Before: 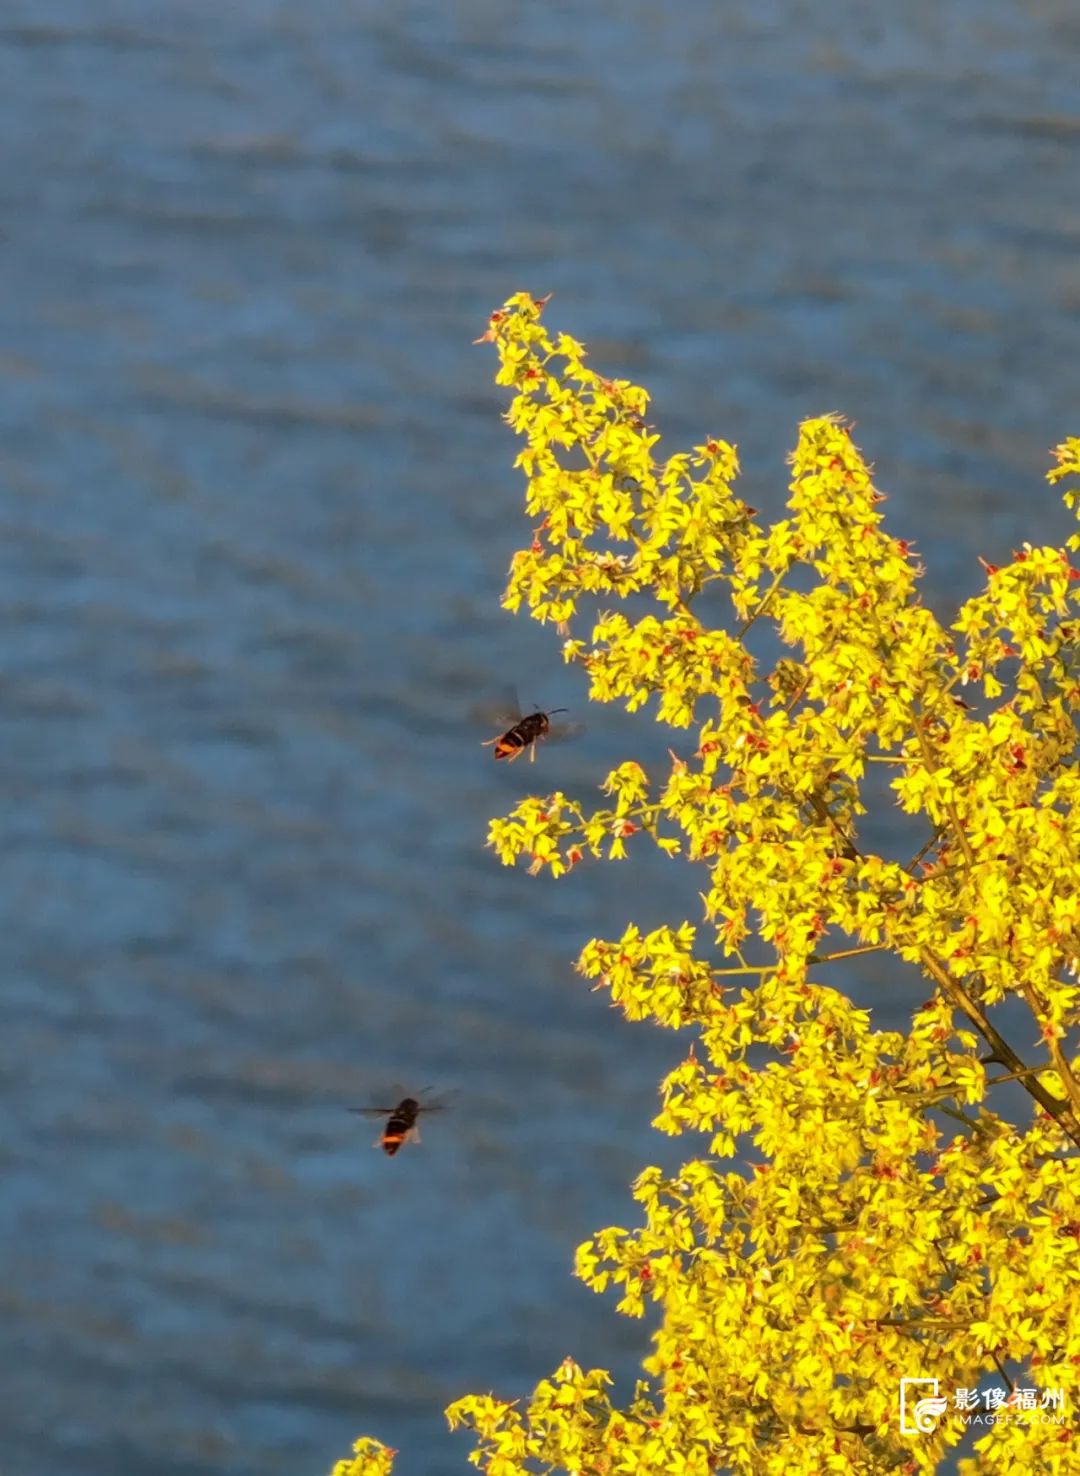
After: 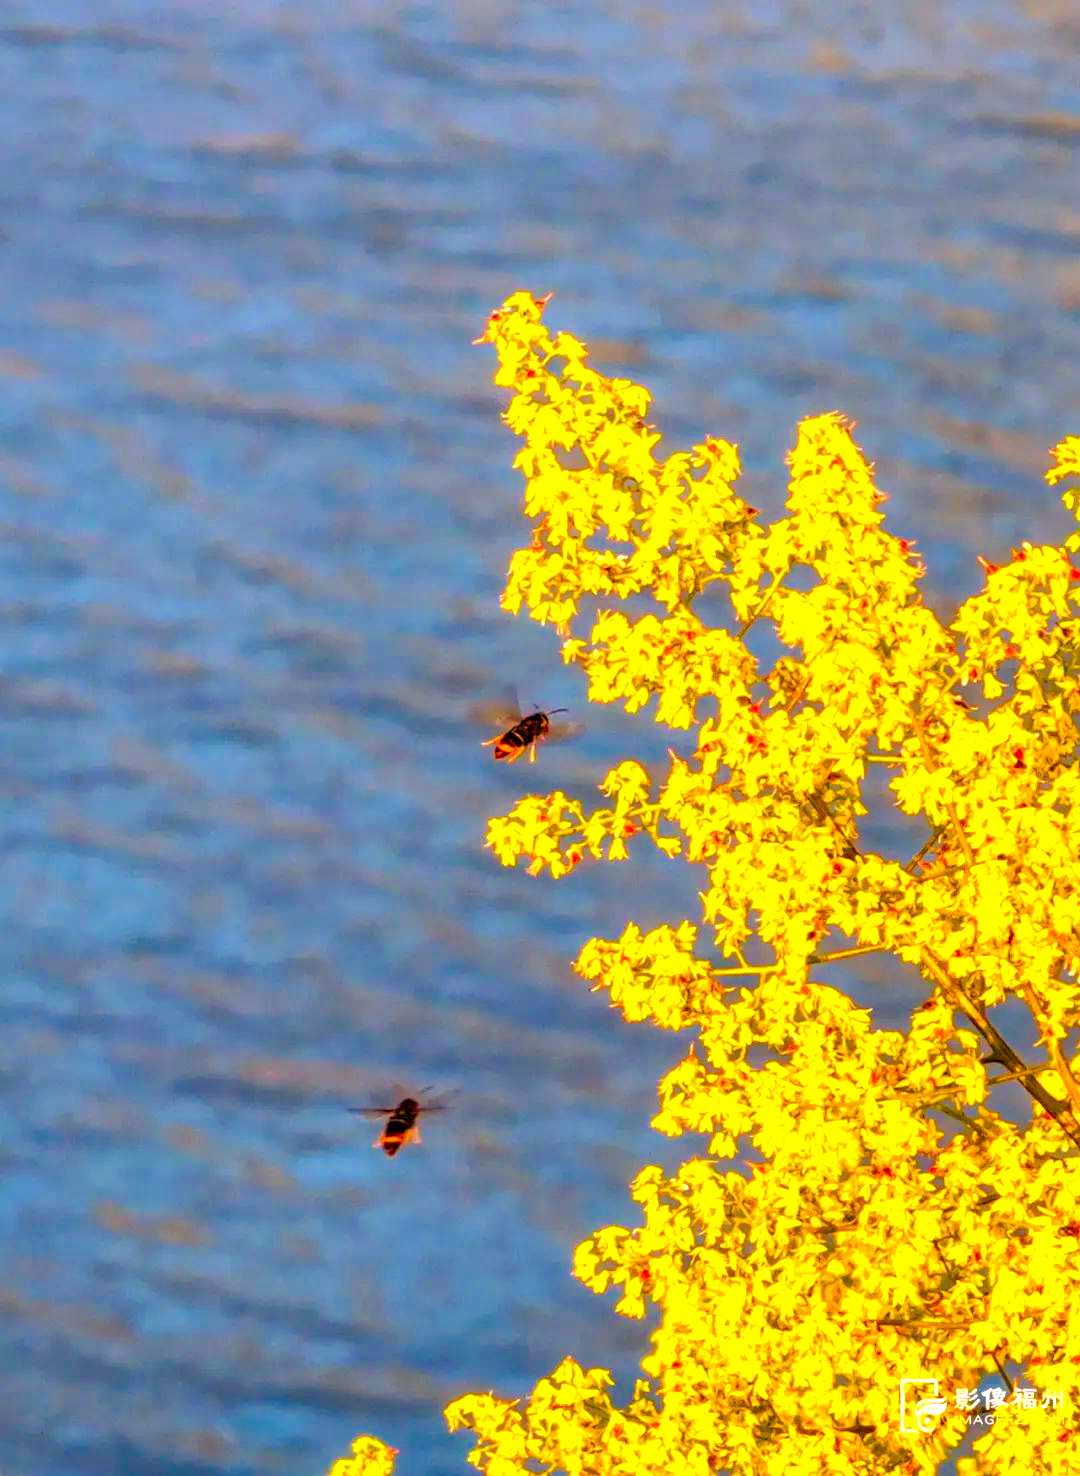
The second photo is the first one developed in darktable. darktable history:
exposure: exposure 1 EV, compensate exposure bias true, compensate highlight preservation false
local contrast: on, module defaults
color balance rgb: shadows lift › chroma 6.185%, shadows lift › hue 304.49°, highlights gain › chroma 4.489%, highlights gain › hue 31.78°, global offset › luminance -0.86%, linear chroma grading › global chroma 9.227%, perceptual saturation grading › global saturation 39.981%
color correction: highlights a* -4.24, highlights b* 7.32
velvia: strength 31.44%, mid-tones bias 0.204
